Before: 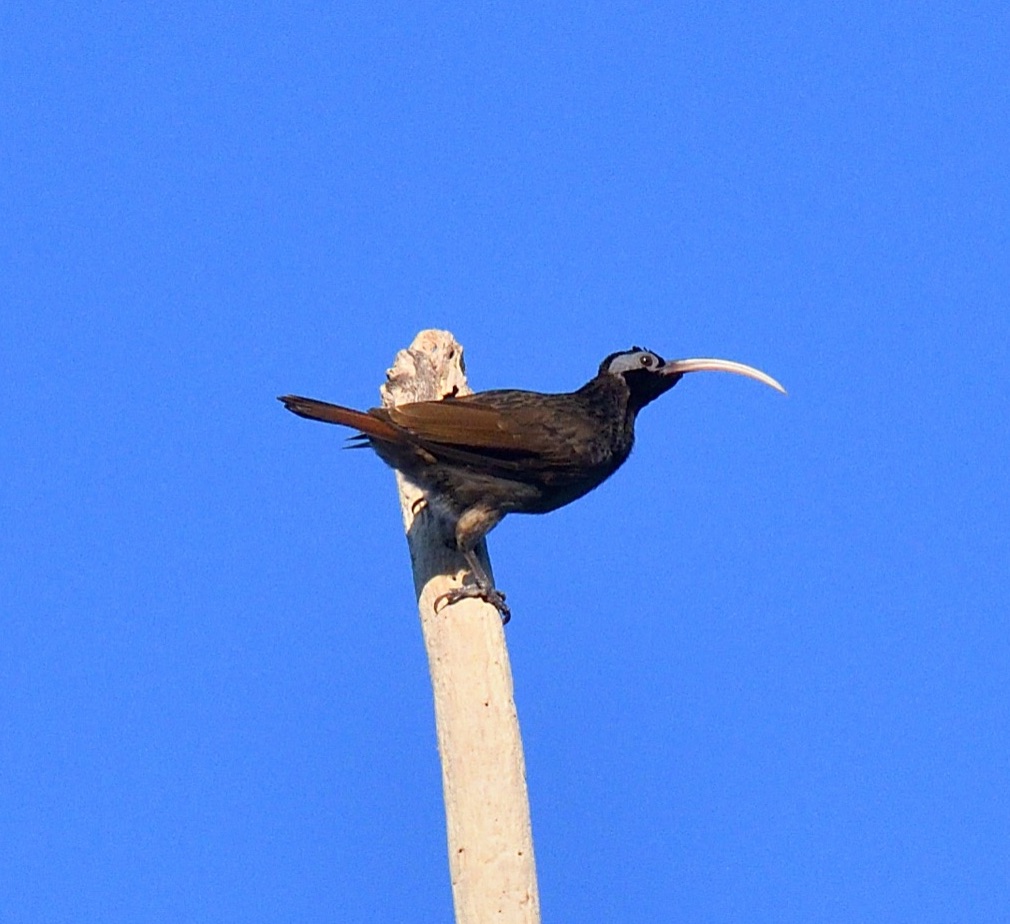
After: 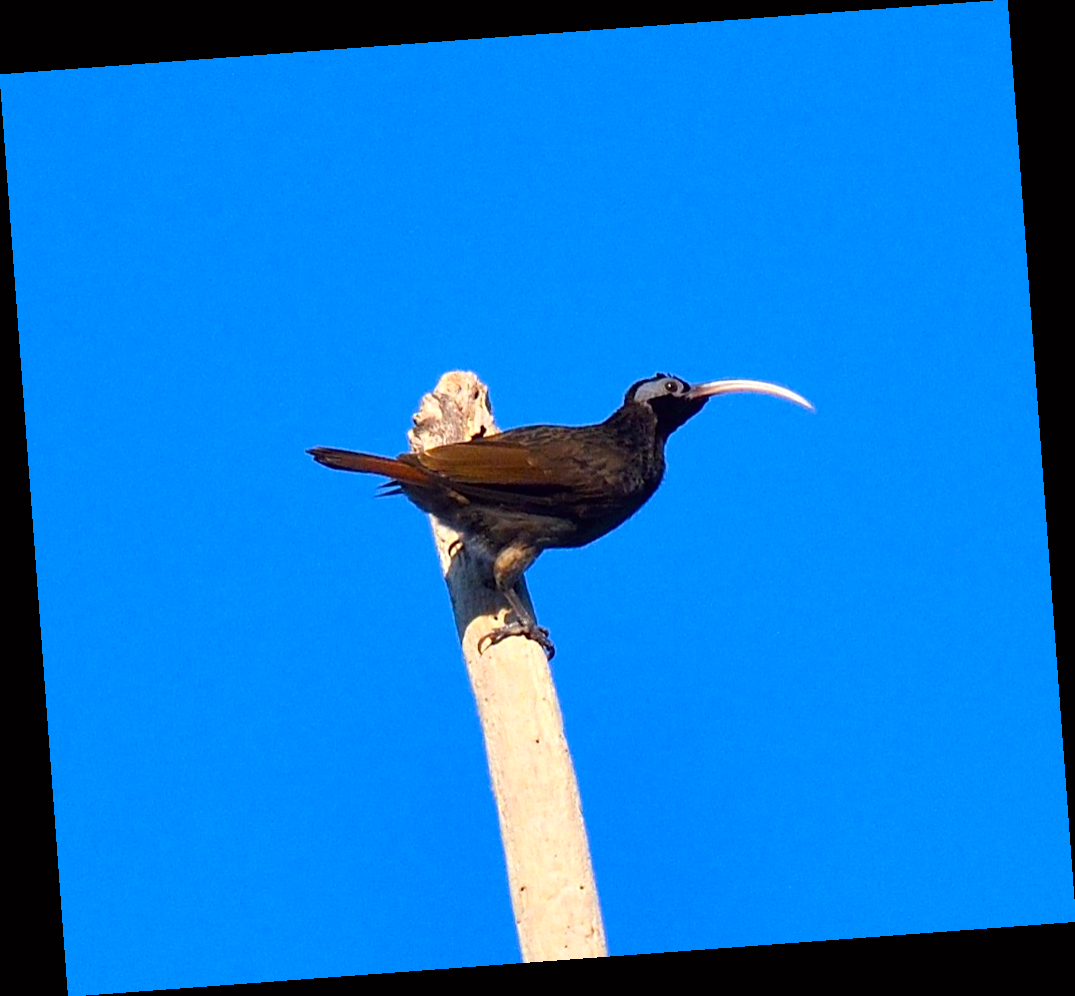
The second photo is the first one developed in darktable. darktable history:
rotate and perspective: rotation -4.25°, automatic cropping off
color balance: lift [1, 1.001, 0.999, 1.001], gamma [1, 1.004, 1.007, 0.993], gain [1, 0.991, 0.987, 1.013], contrast 10%, output saturation 120%
